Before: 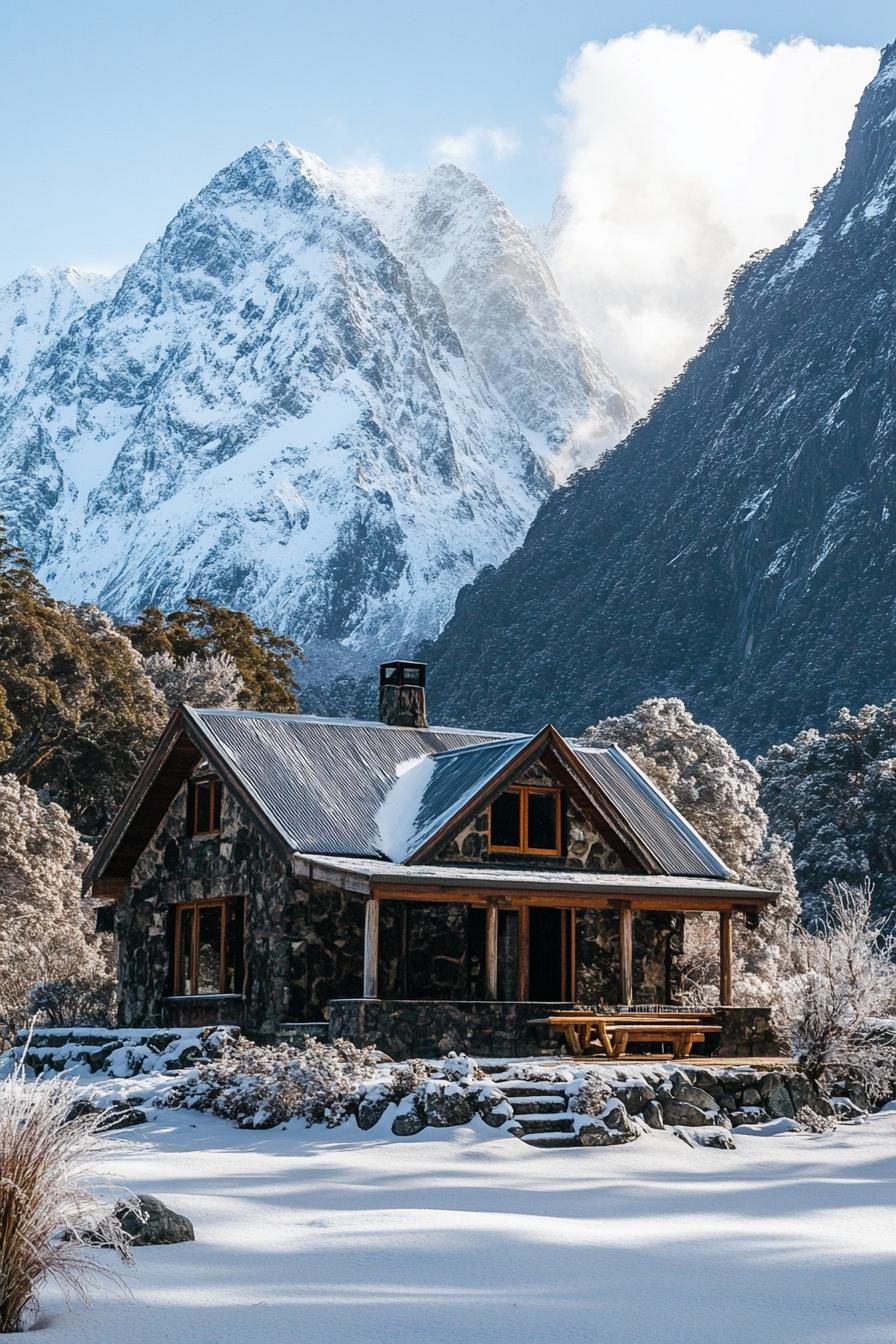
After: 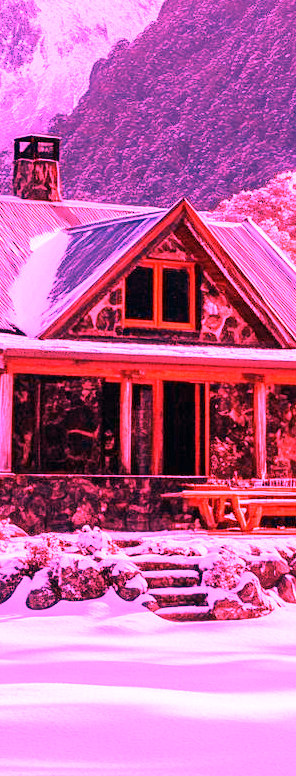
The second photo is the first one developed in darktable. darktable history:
tone equalizer: -7 EV 0.13 EV, smoothing diameter 25%, edges refinement/feathering 10, preserve details guided filter
white balance: red 4.26, blue 1.802
crop: left 40.878%, top 39.176%, right 25.993%, bottom 3.081%
